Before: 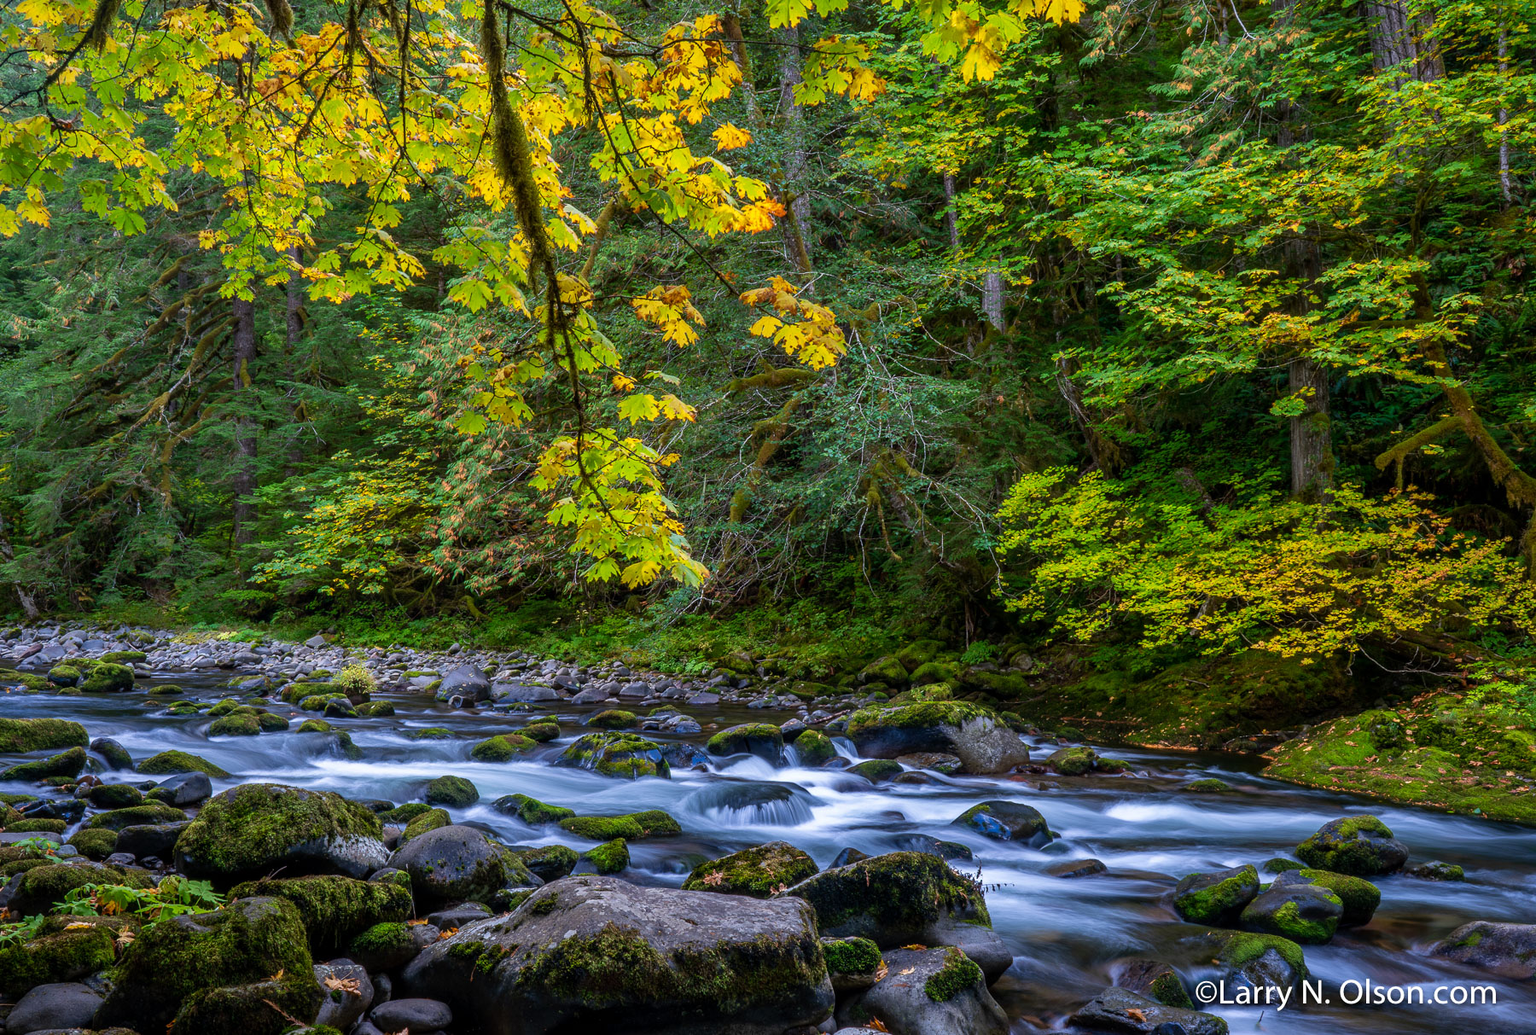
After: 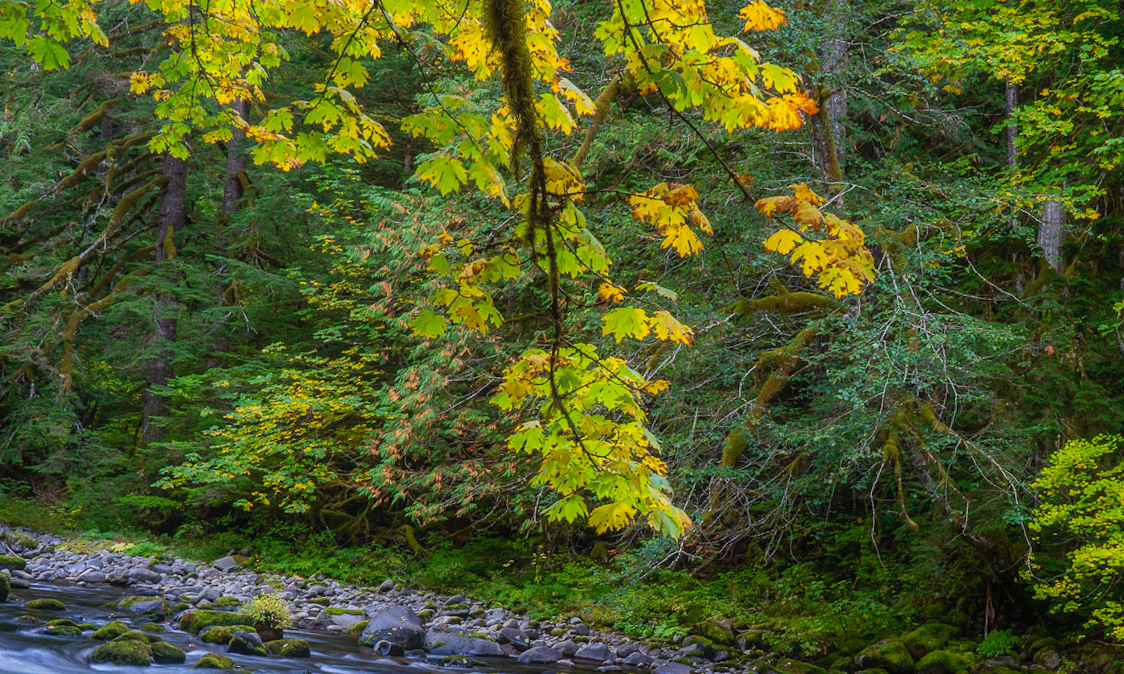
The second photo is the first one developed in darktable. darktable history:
crop and rotate: angle -4.99°, left 2.122%, top 6.945%, right 27.566%, bottom 30.519%
contrast equalizer: y [[0.5, 0.488, 0.462, 0.461, 0.491, 0.5], [0.5 ×6], [0.5 ×6], [0 ×6], [0 ×6]]
